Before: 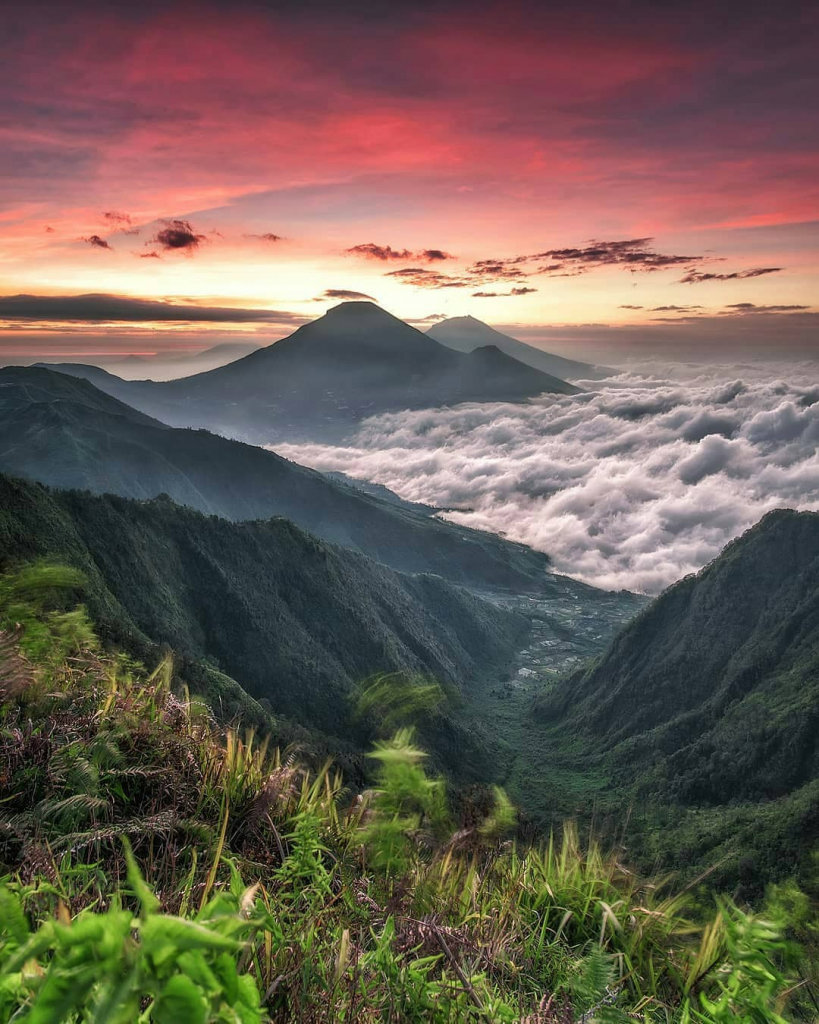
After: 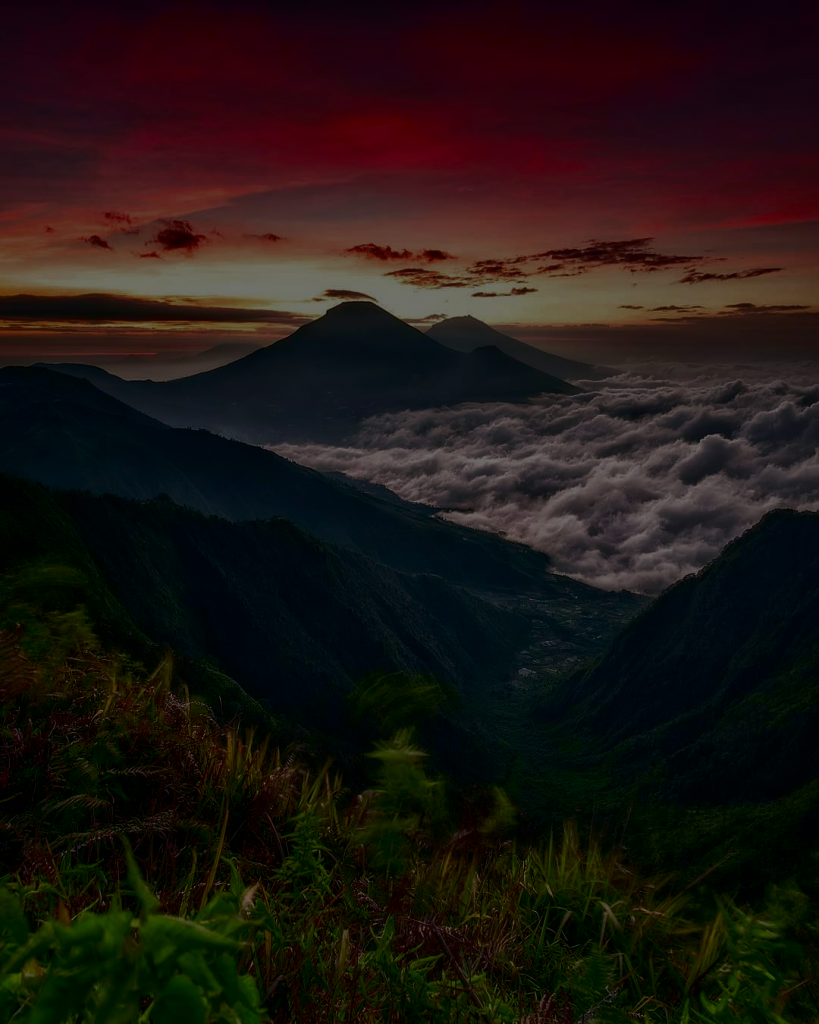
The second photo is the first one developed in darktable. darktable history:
exposure: exposure -0.582 EV
contrast brightness saturation: brightness -0.52
